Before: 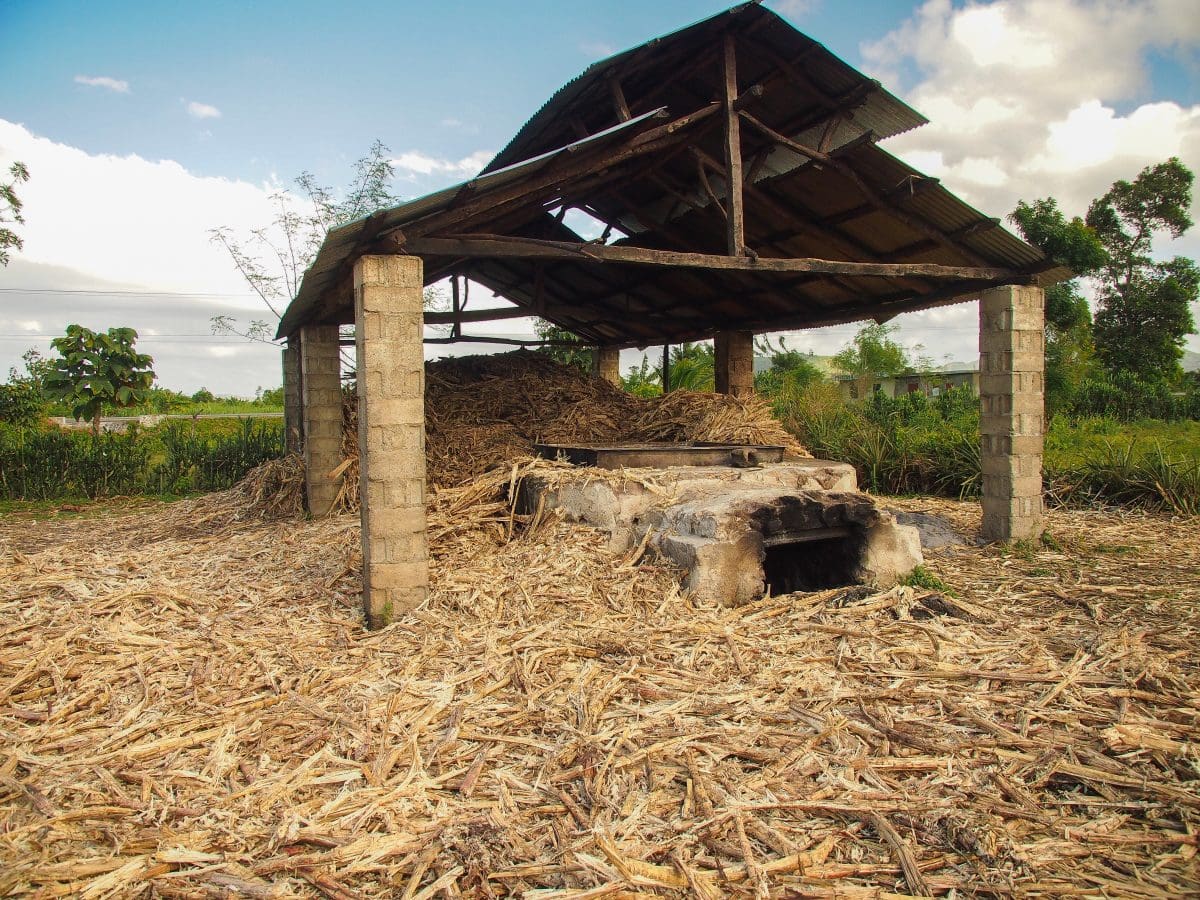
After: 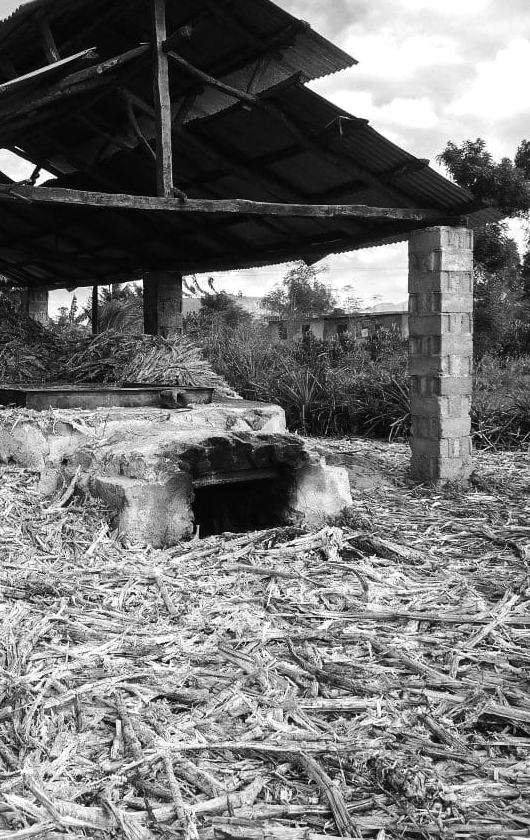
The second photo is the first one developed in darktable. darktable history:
white balance: red 0.926, green 1.003, blue 1.133
crop: left 47.628%, top 6.643%, right 7.874%
monochrome: a -92.57, b 58.91
tone equalizer: -8 EV -0.75 EV, -7 EV -0.7 EV, -6 EV -0.6 EV, -5 EV -0.4 EV, -3 EV 0.4 EV, -2 EV 0.6 EV, -1 EV 0.7 EV, +0 EV 0.75 EV, edges refinement/feathering 500, mask exposure compensation -1.57 EV, preserve details no
color balance rgb: perceptual saturation grading › global saturation 20%, perceptual saturation grading › highlights -25%, perceptual saturation grading › shadows 50%
